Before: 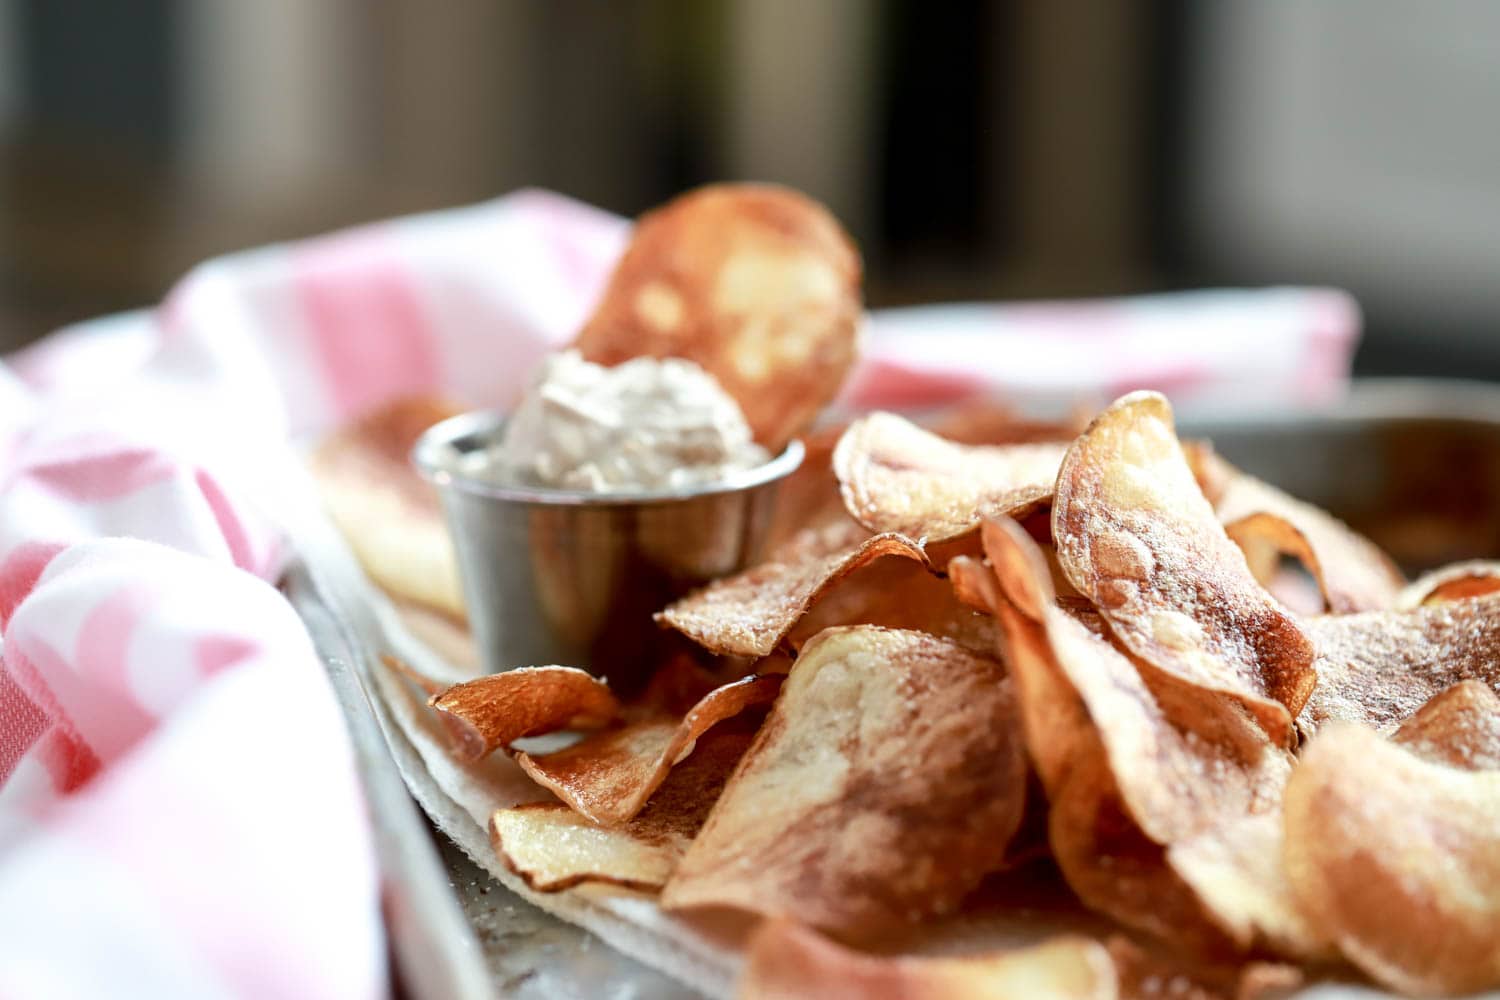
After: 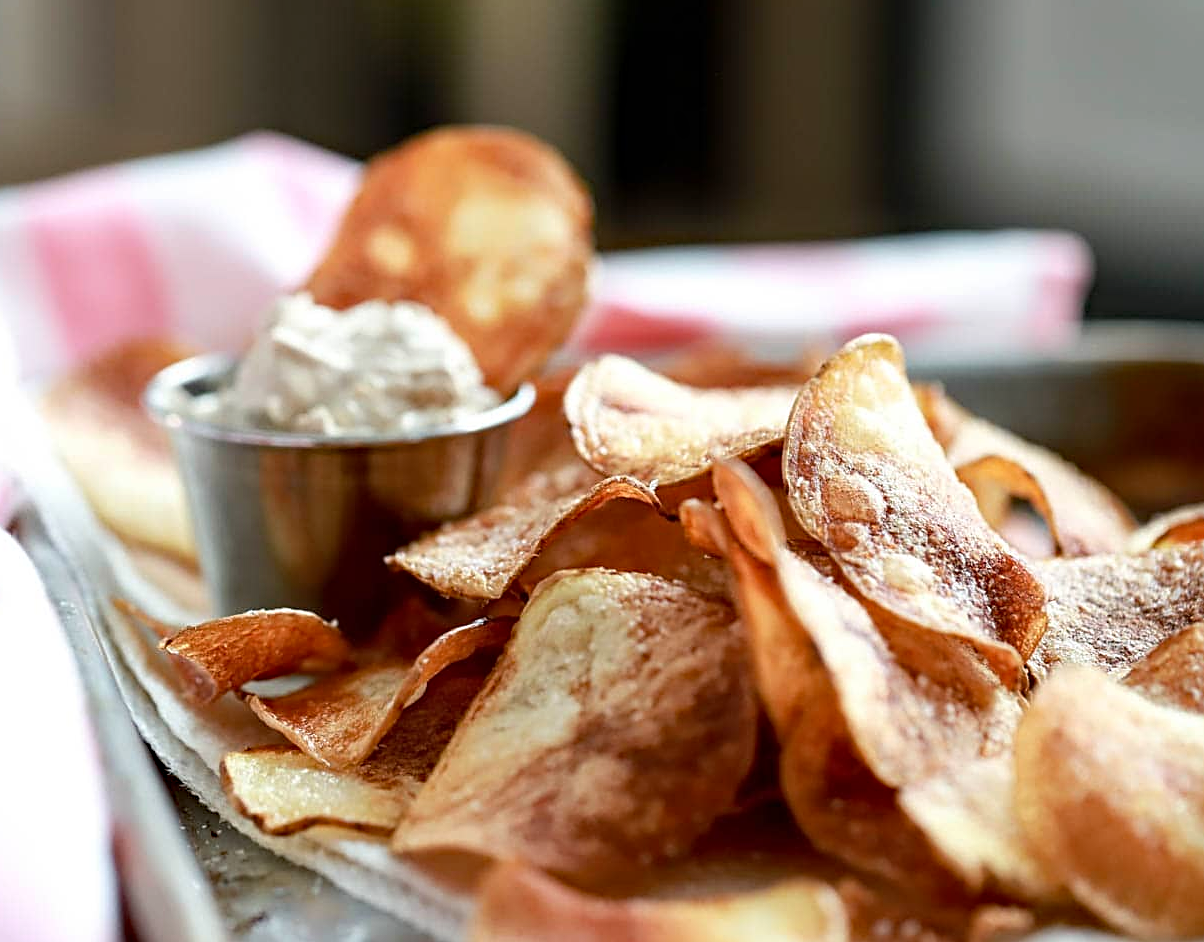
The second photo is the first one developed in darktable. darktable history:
crop and rotate: left 17.959%, top 5.771%, right 1.742%
sharpen: on, module defaults
haze removal: strength 0.29, distance 0.25, compatibility mode true, adaptive false
